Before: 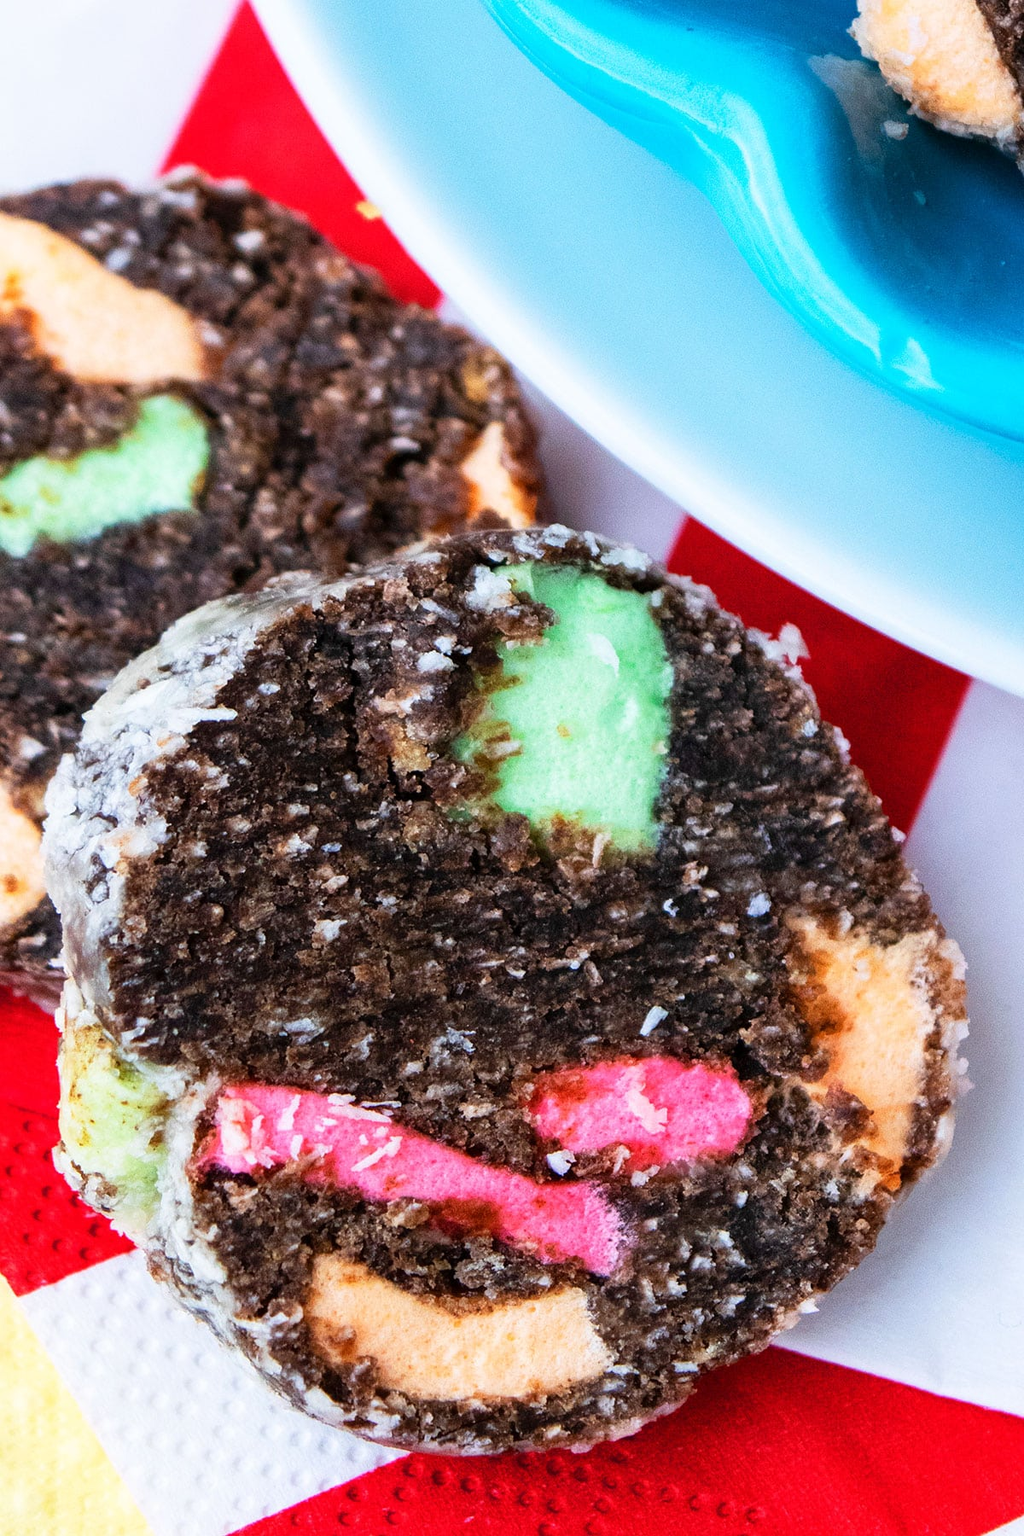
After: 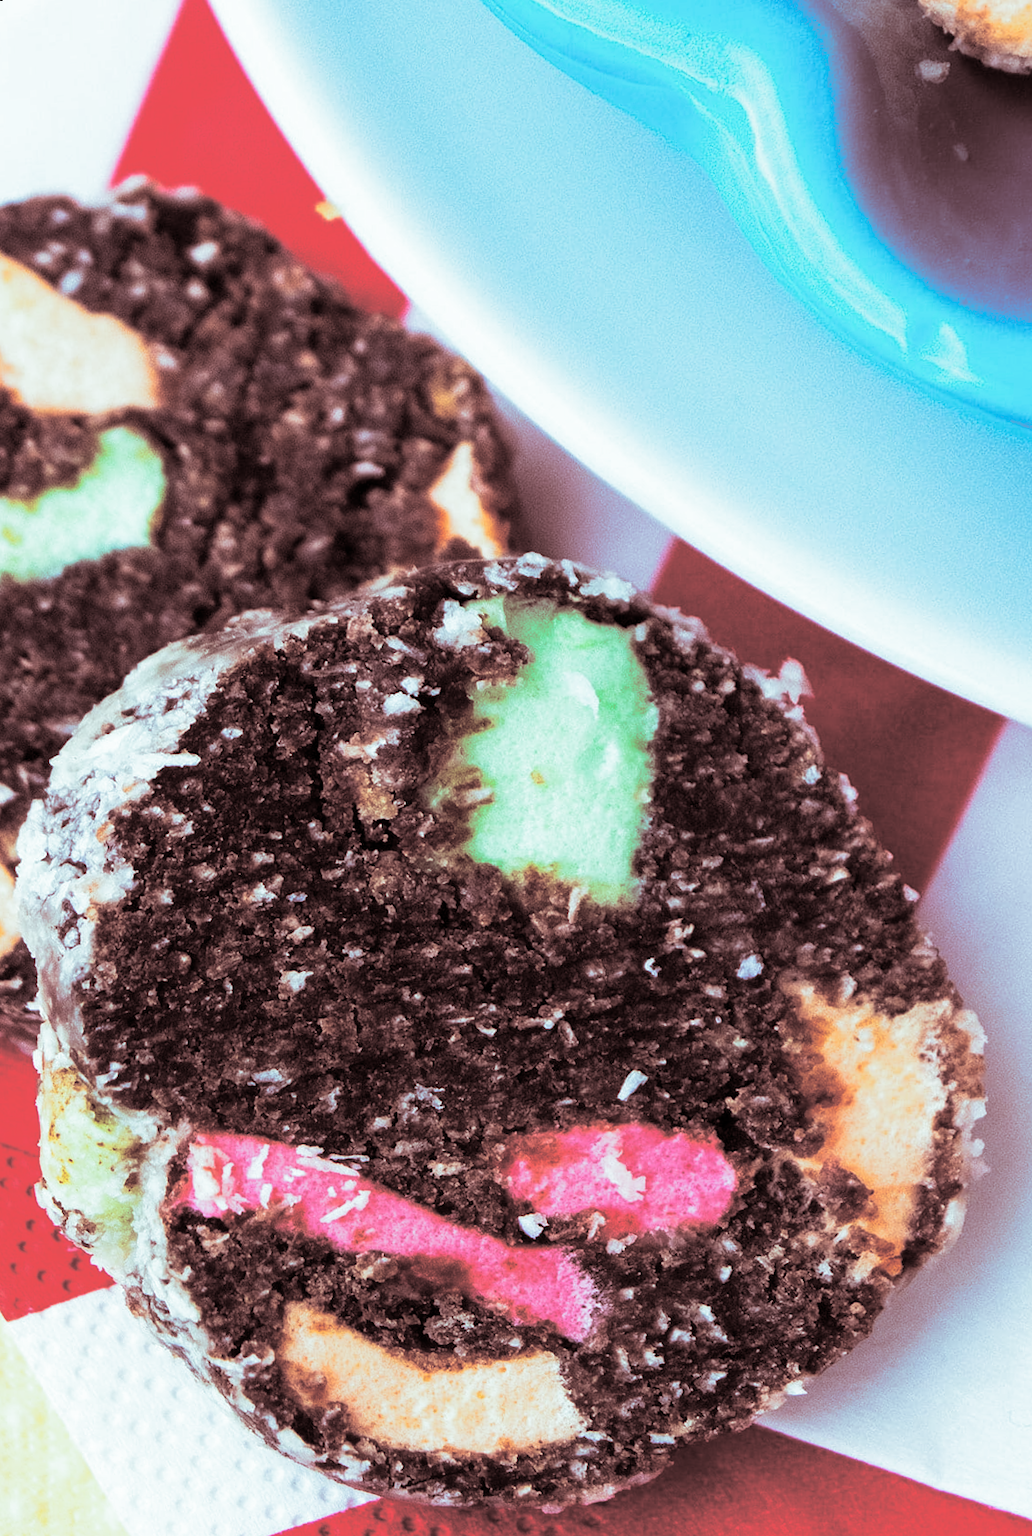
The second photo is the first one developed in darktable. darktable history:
split-toning: shadows › saturation 0.3, highlights › hue 180°, highlights › saturation 0.3, compress 0%
color correction: highlights a* -0.137, highlights b* 0.137
rotate and perspective: rotation 0.062°, lens shift (vertical) 0.115, lens shift (horizontal) -0.133, crop left 0.047, crop right 0.94, crop top 0.061, crop bottom 0.94
